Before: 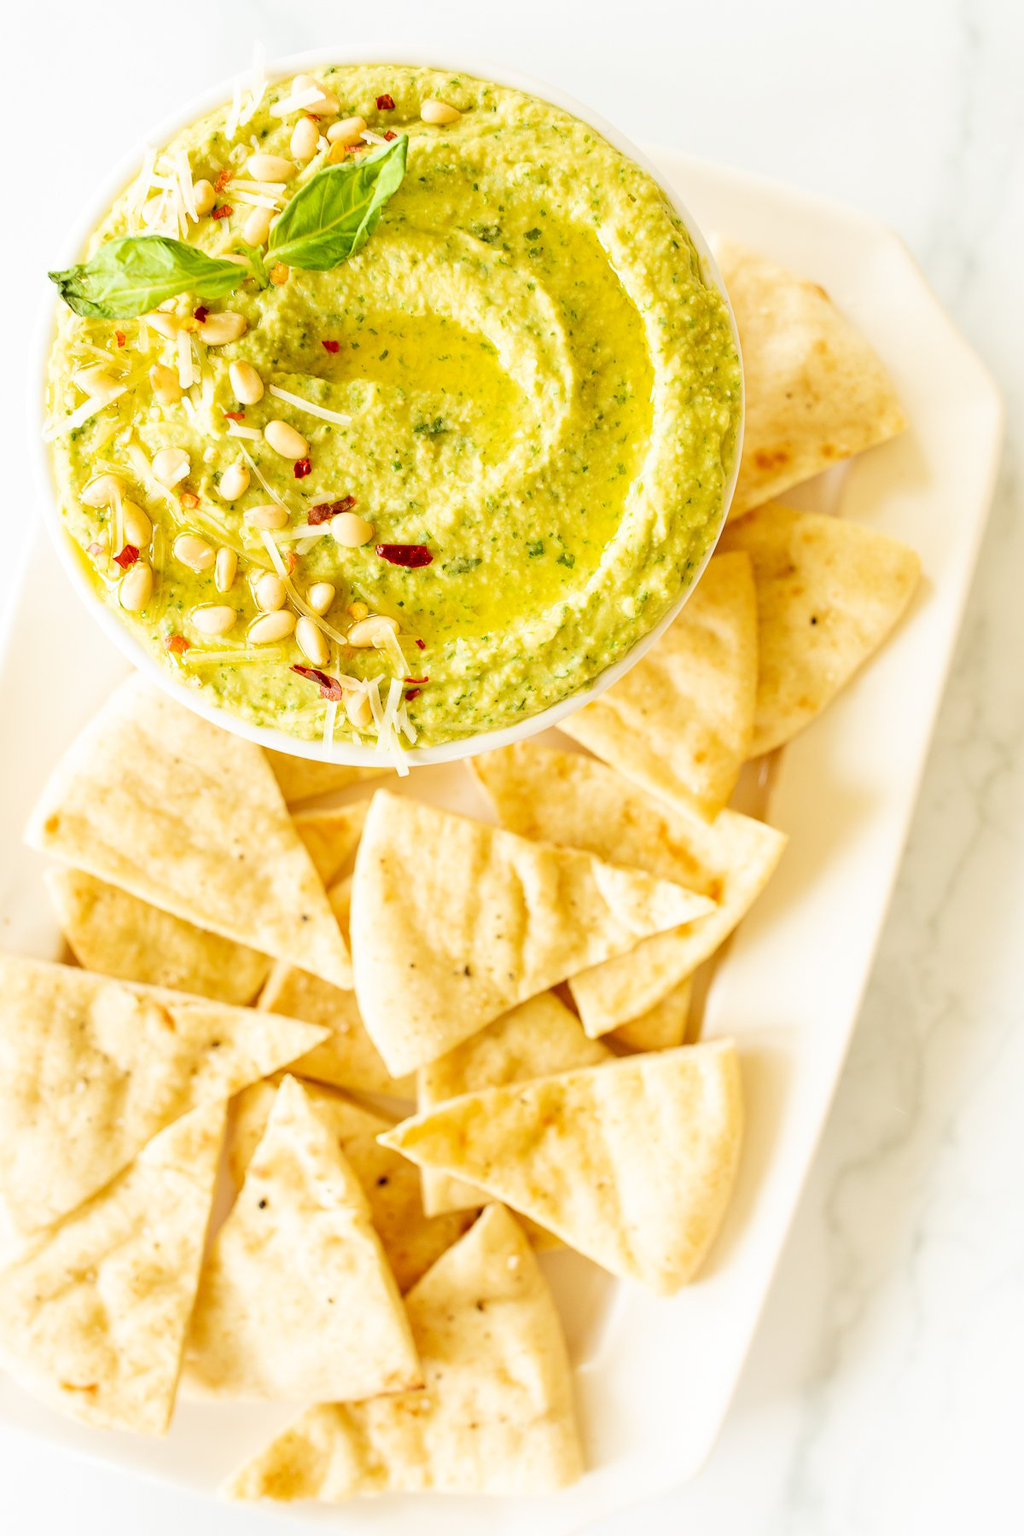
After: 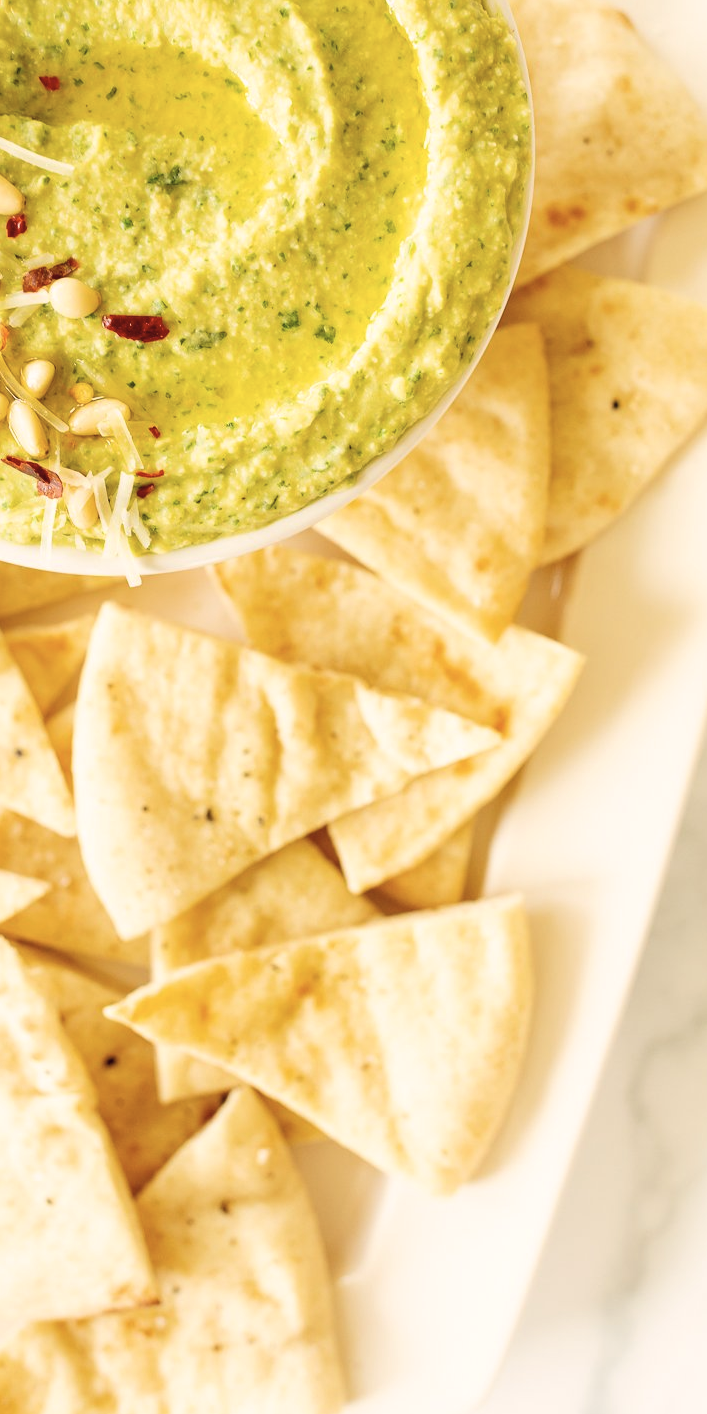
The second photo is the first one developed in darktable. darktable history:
crop and rotate: left 28.207%, top 17.997%, right 12.807%, bottom 3.445%
color correction: highlights a* 2.89, highlights b* 5.01, shadows a* -1.68, shadows b* -4.92, saturation 0.821
exposure: compensate highlight preservation false
